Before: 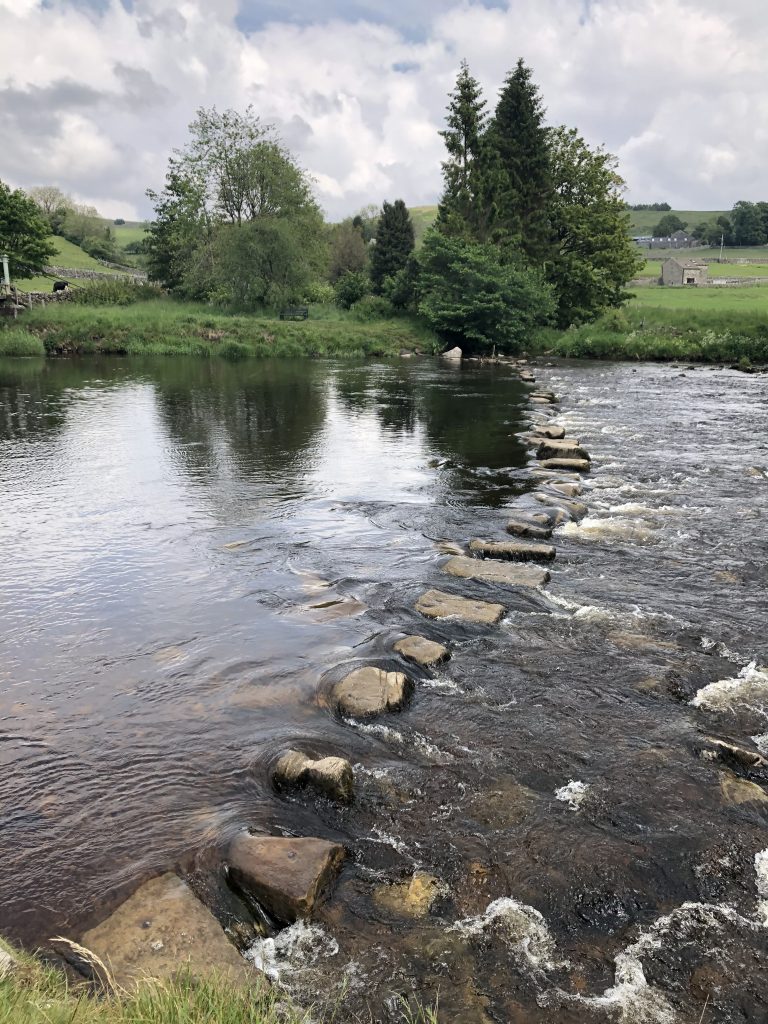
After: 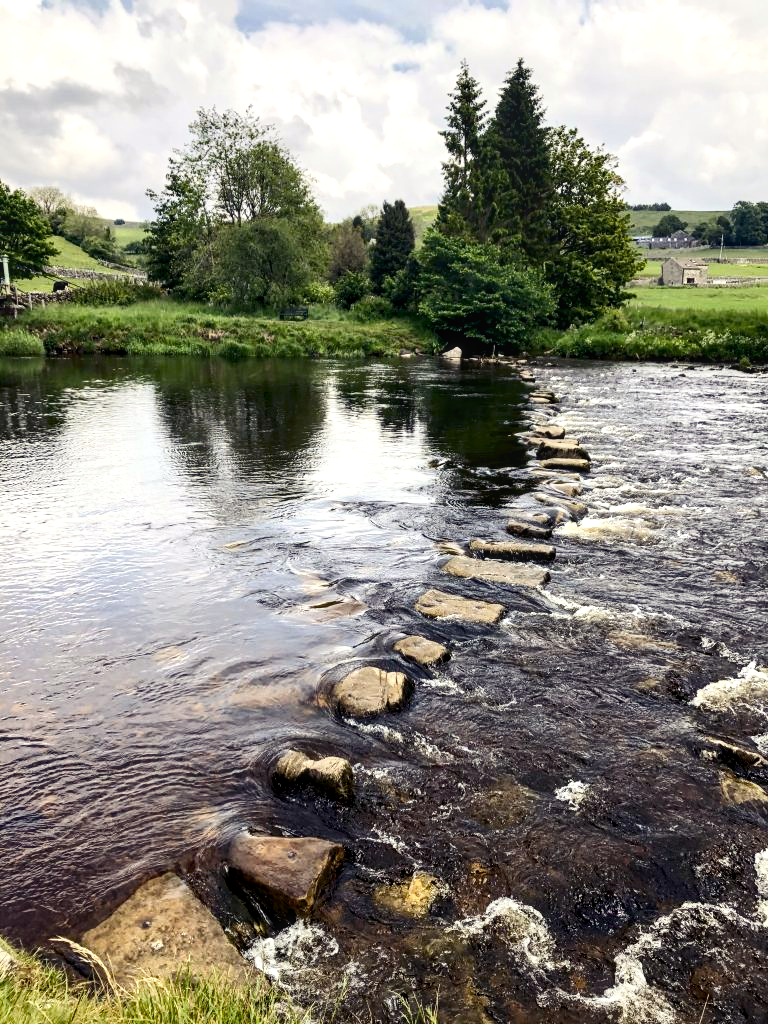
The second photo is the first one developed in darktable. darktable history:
color balance rgb: shadows lift › luminance -21.66%, shadows lift › chroma 6.57%, shadows lift › hue 270°, power › chroma 0.68%, power › hue 60°, highlights gain › luminance 6.08%, highlights gain › chroma 1.33%, highlights gain › hue 90°, global offset › luminance -0.87%, perceptual saturation grading › global saturation 26.86%, perceptual saturation grading › highlights -28.39%, perceptual saturation grading › mid-tones 15.22%, perceptual saturation grading › shadows 33.98%, perceptual brilliance grading › highlights 10%, perceptual brilliance grading › mid-tones 5%
local contrast: on, module defaults
contrast brightness saturation: contrast 0.22
